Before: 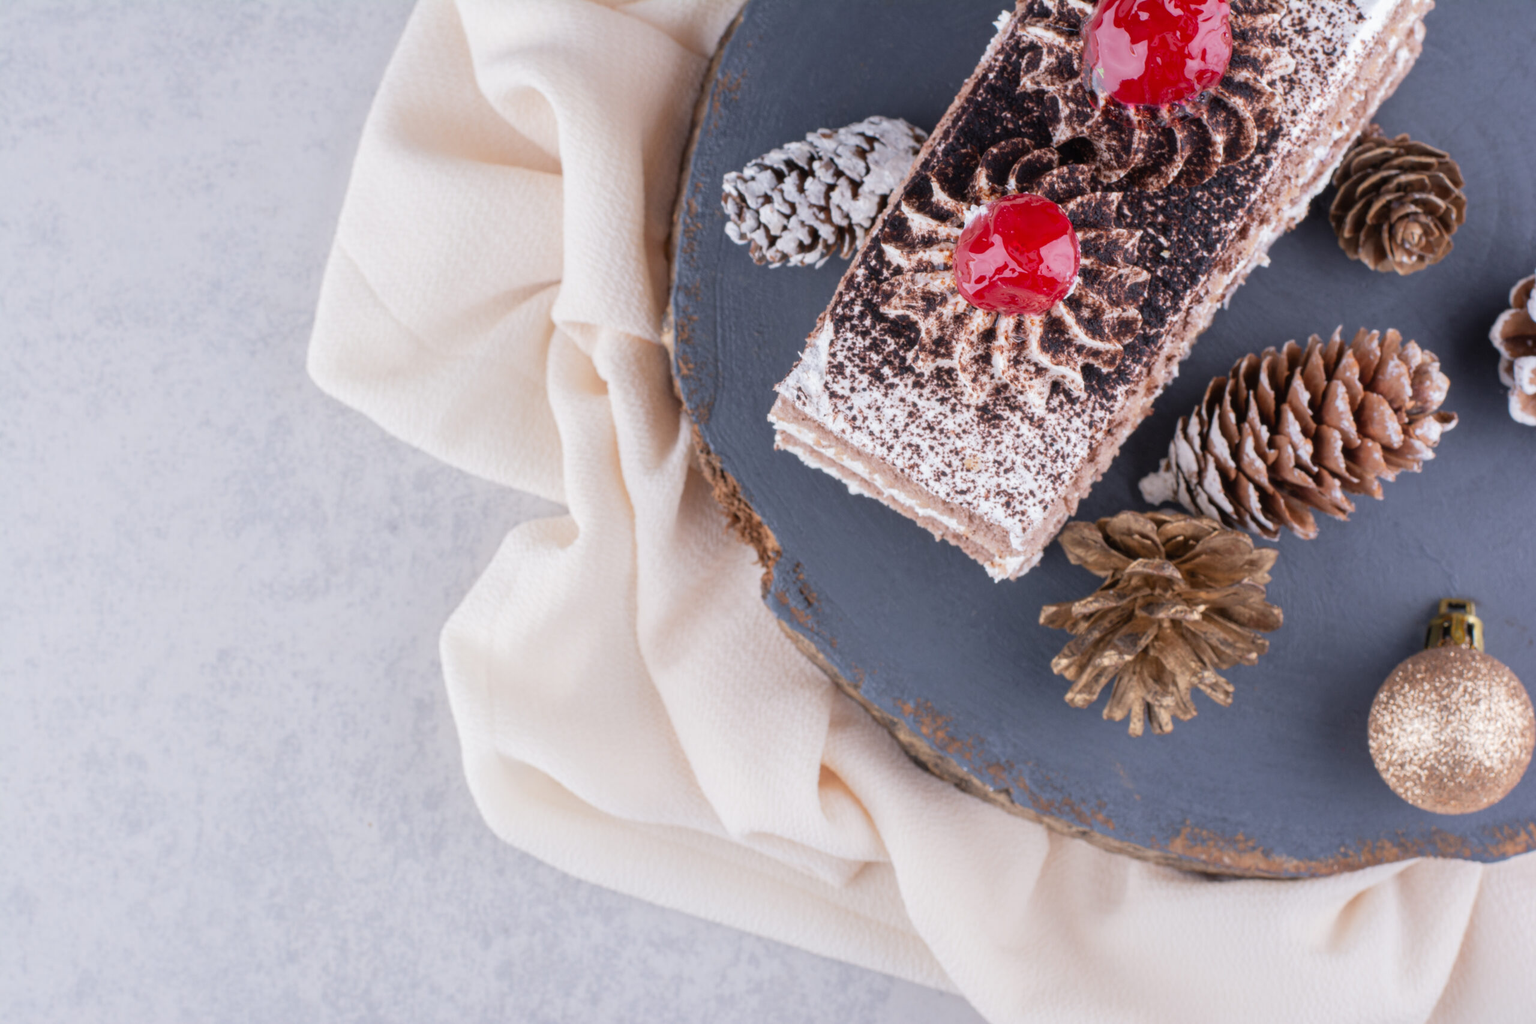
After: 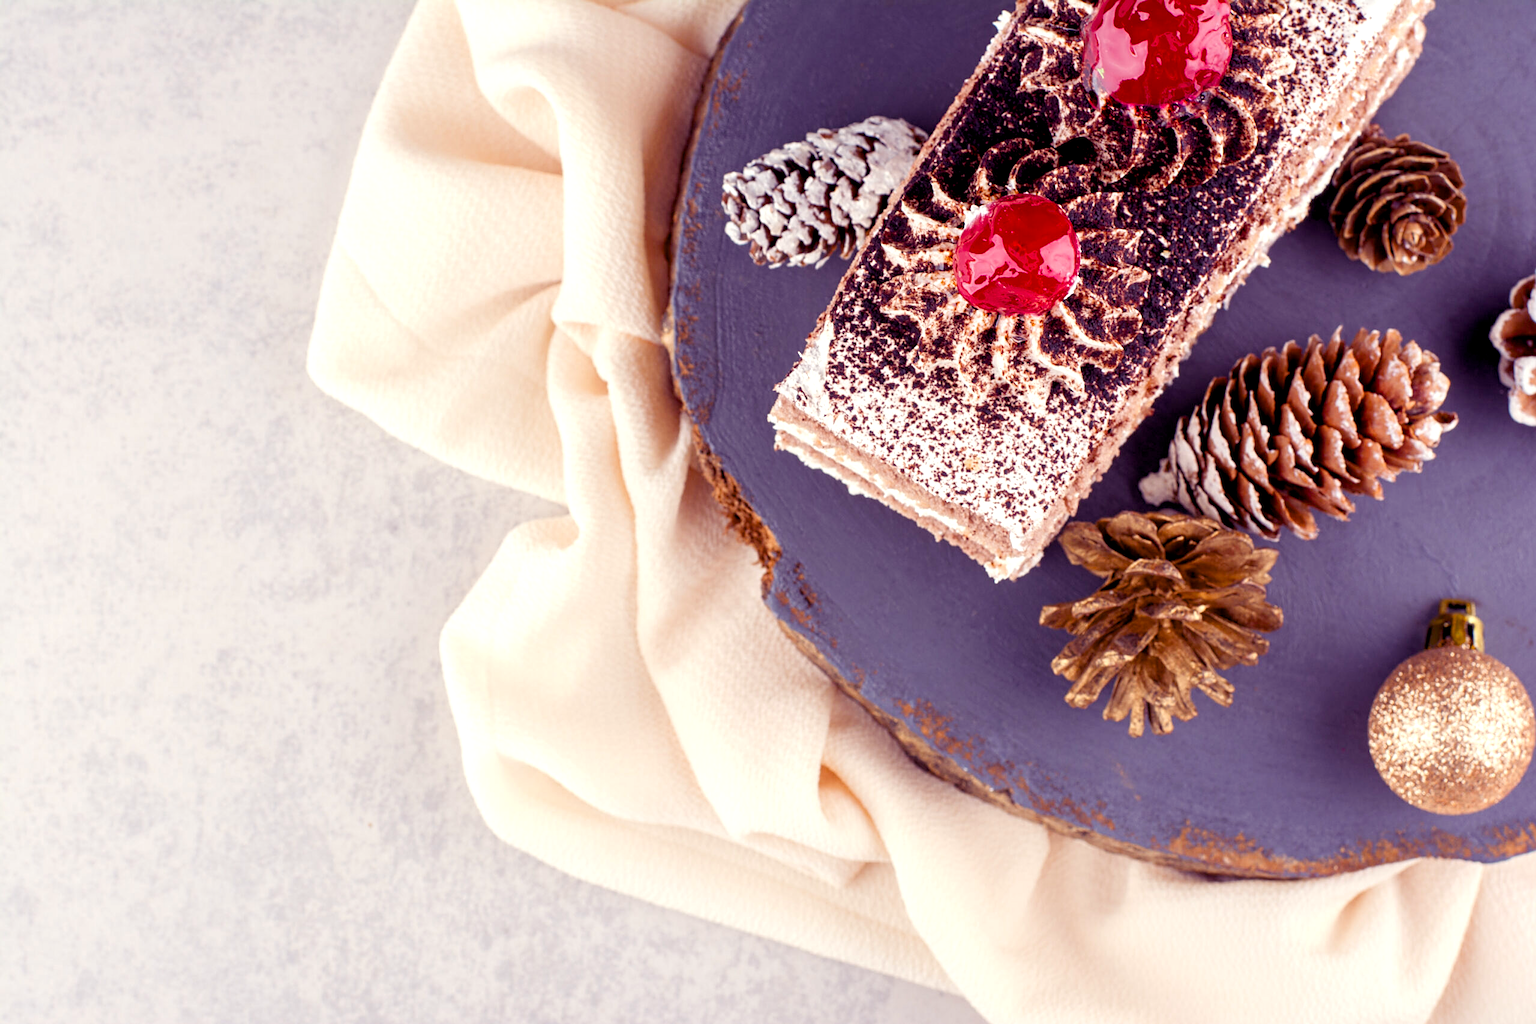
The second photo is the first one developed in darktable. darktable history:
sharpen: on, module defaults
color balance rgb: shadows lift › luminance -21.66%, shadows lift › chroma 8.98%, shadows lift › hue 283.37°, power › chroma 1.55%, power › hue 25.59°, highlights gain › luminance 6.08%, highlights gain › chroma 2.55%, highlights gain › hue 90°, global offset › luminance -0.87%, perceptual saturation grading › global saturation 27.49%, perceptual saturation grading › highlights -28.39%, perceptual saturation grading › mid-tones 15.22%, perceptual saturation grading › shadows 33.98%, perceptual brilliance grading › highlights 10%, perceptual brilliance grading › mid-tones 5%
